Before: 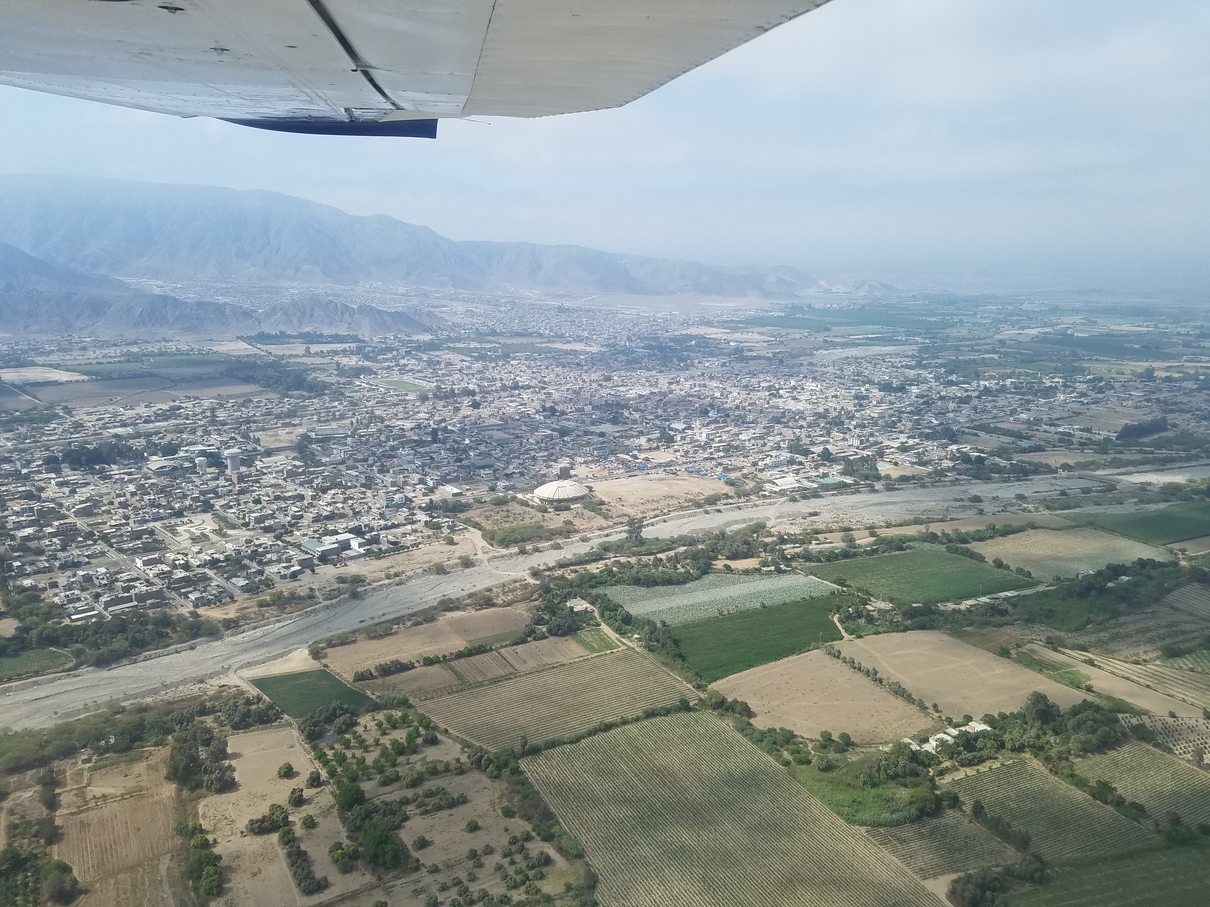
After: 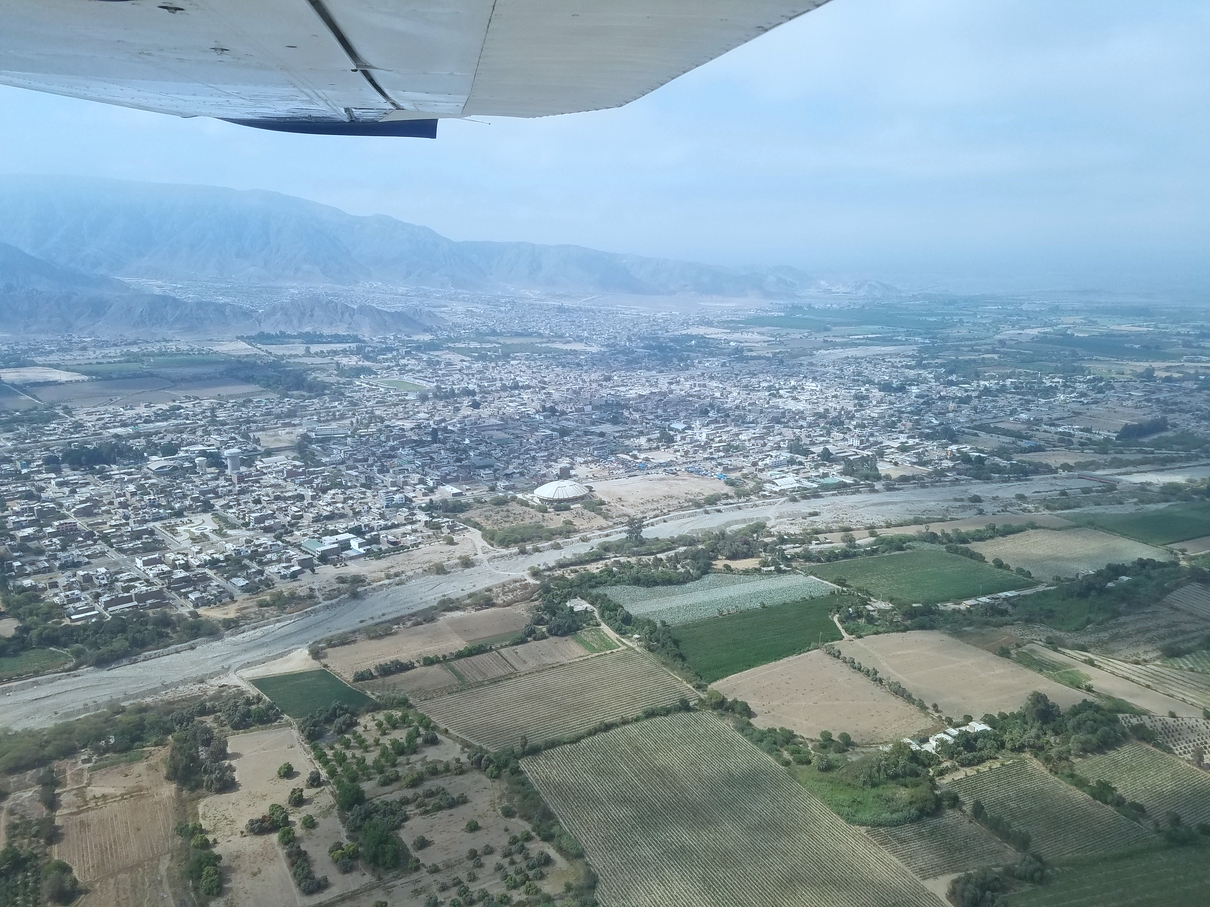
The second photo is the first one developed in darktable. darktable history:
color correction: highlights a* -4.03, highlights b* -10.95
